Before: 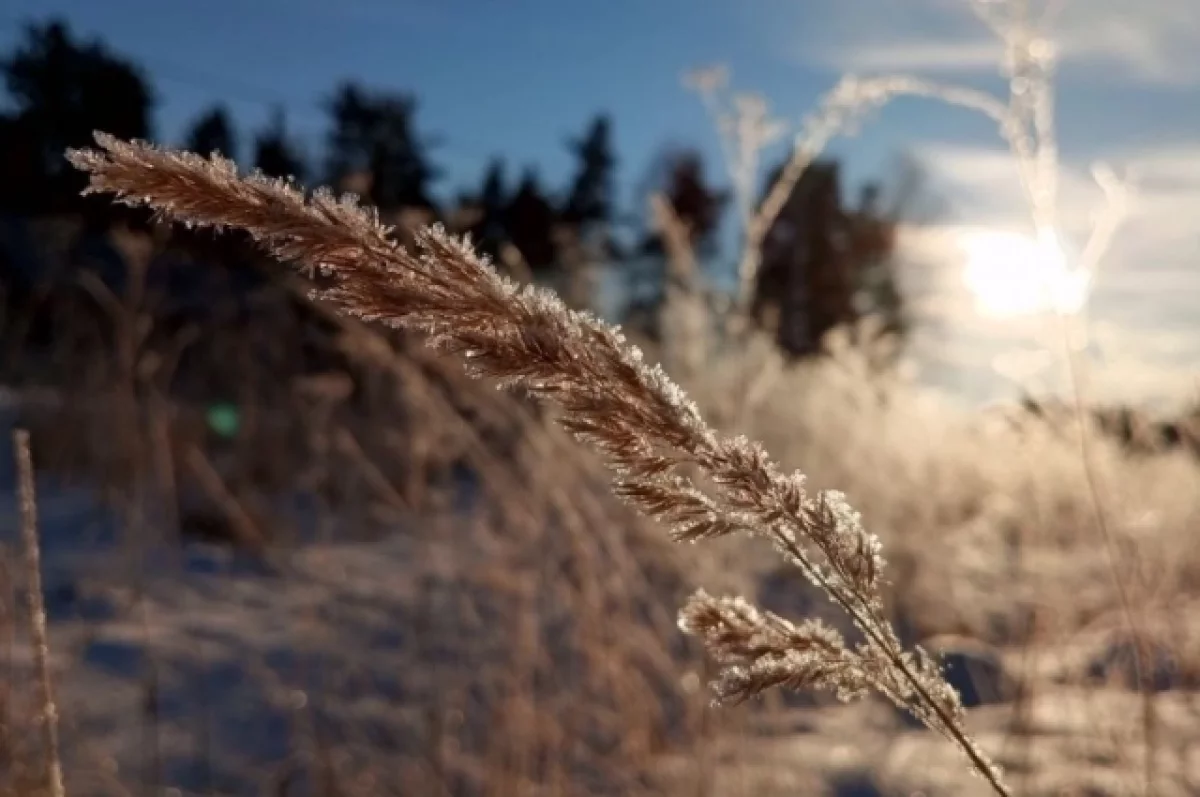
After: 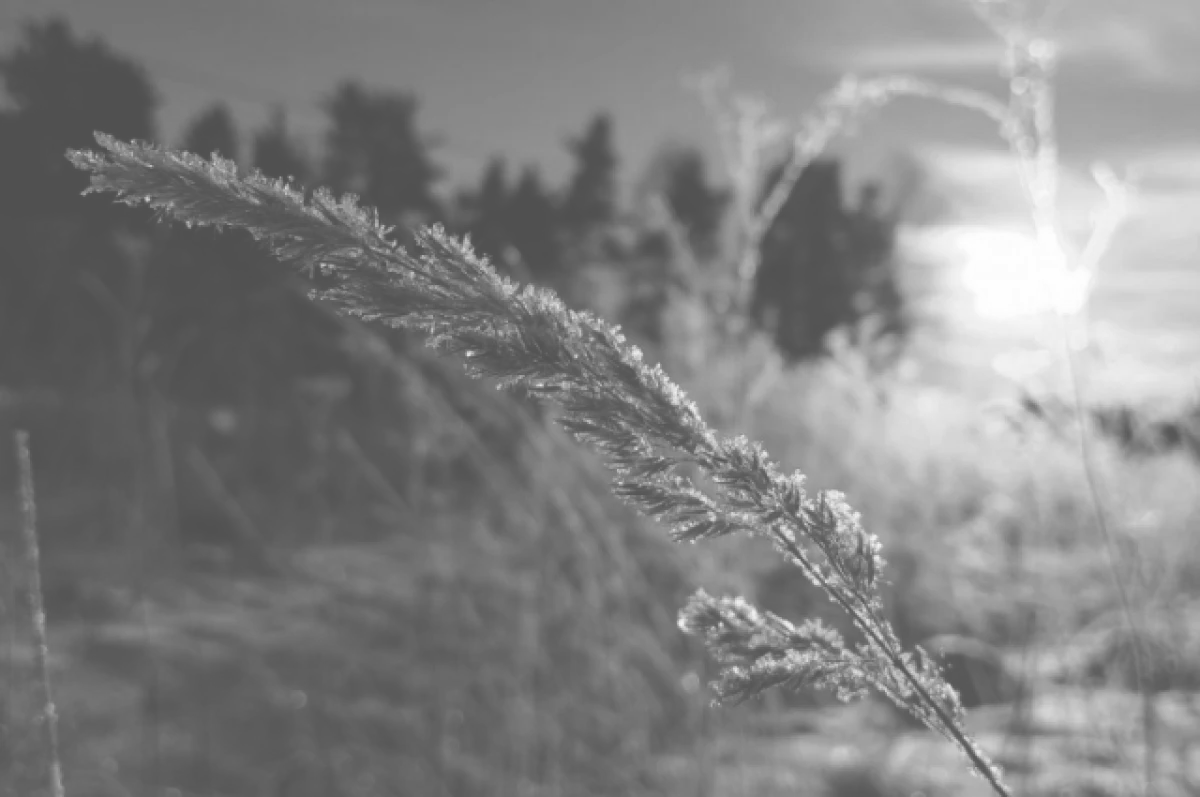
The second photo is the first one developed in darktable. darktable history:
exposure: black level correction -0.087, compensate highlight preservation false
monochrome: on, module defaults
